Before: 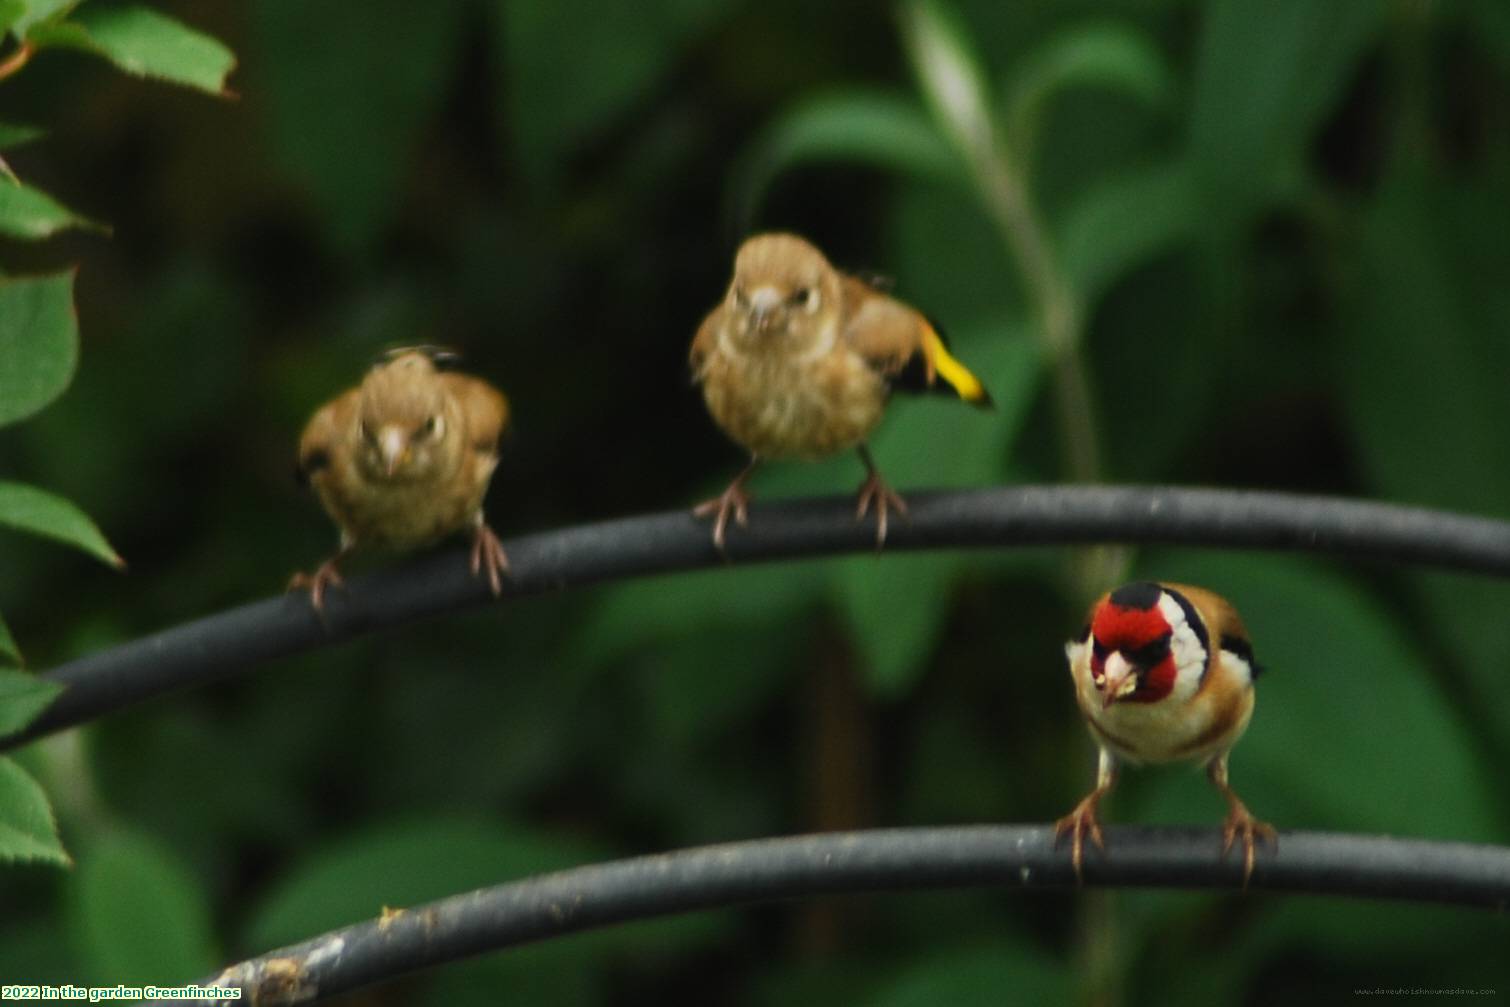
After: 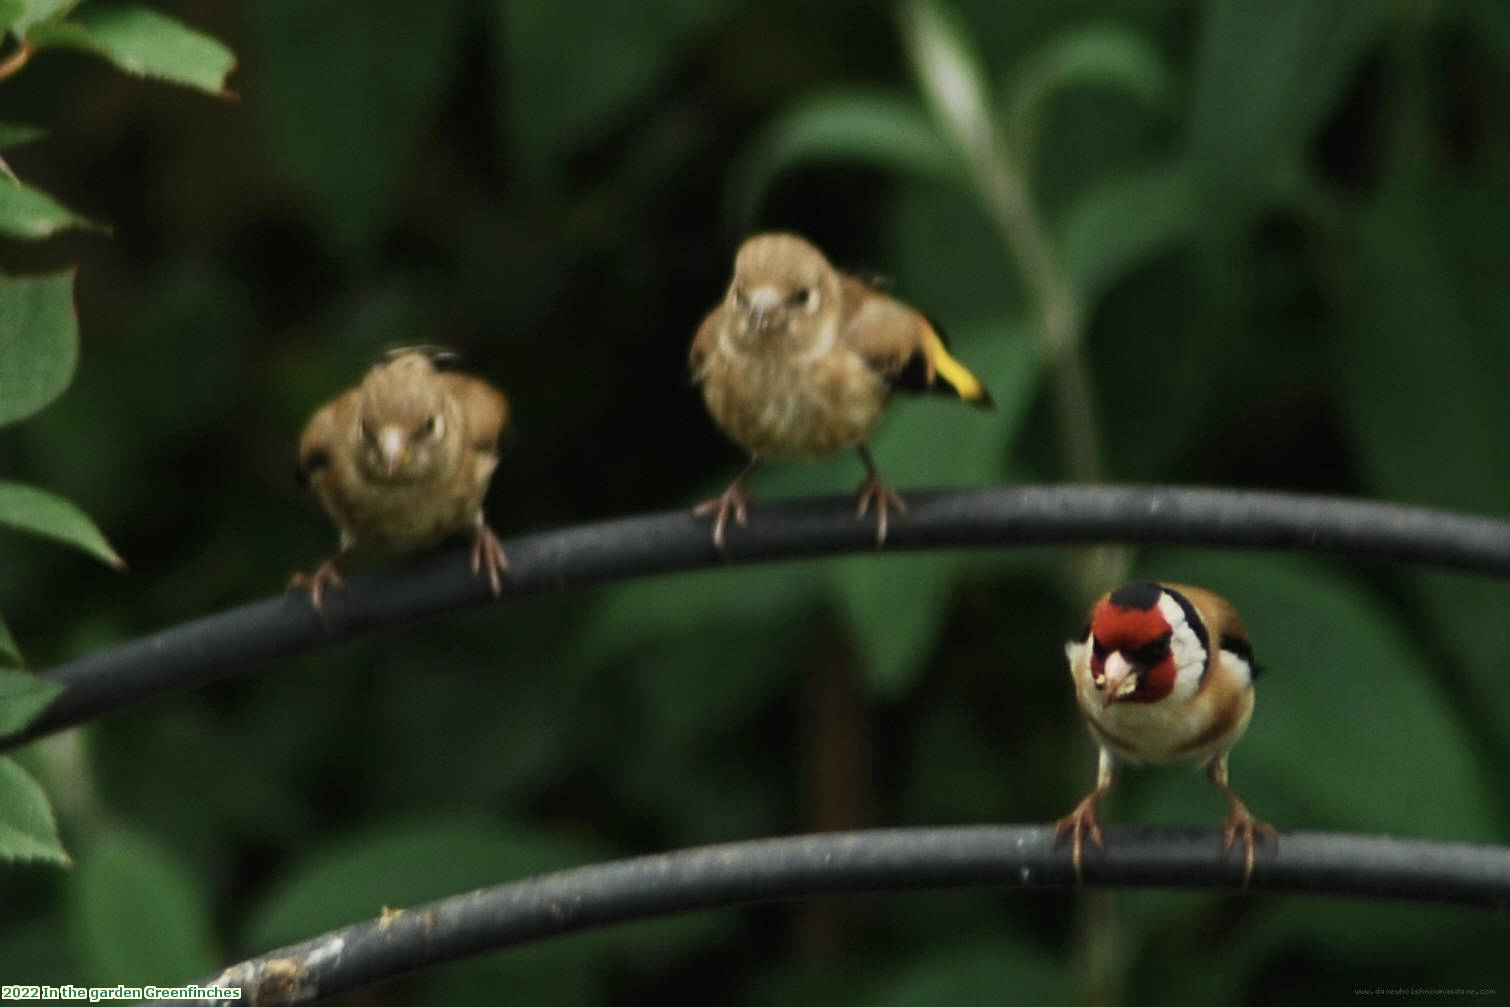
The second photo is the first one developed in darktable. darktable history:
exposure: black level correction 0.001, exposure 0.014 EV, compensate highlight preservation false
contrast brightness saturation: contrast 0.06, brightness -0.01, saturation -0.23
